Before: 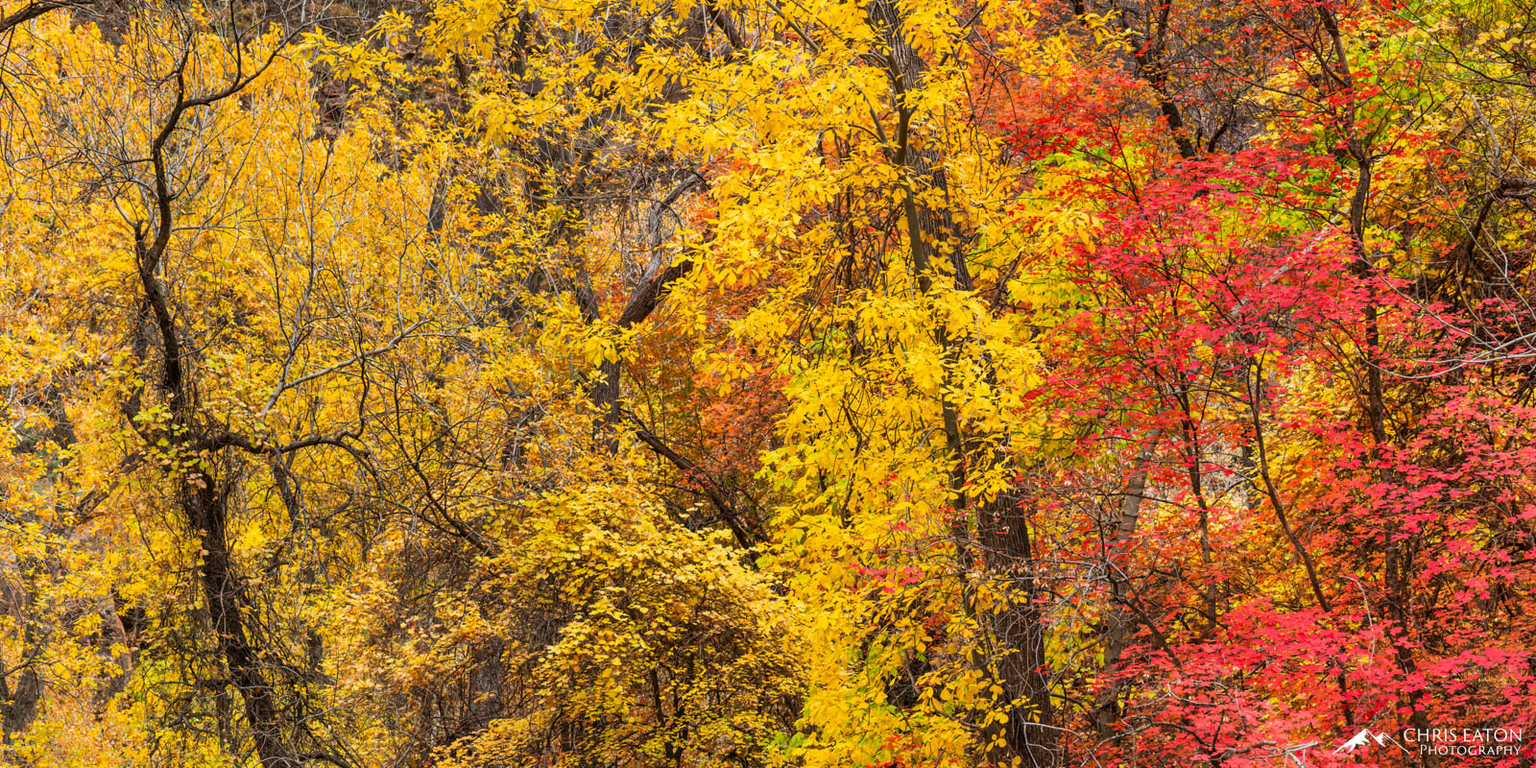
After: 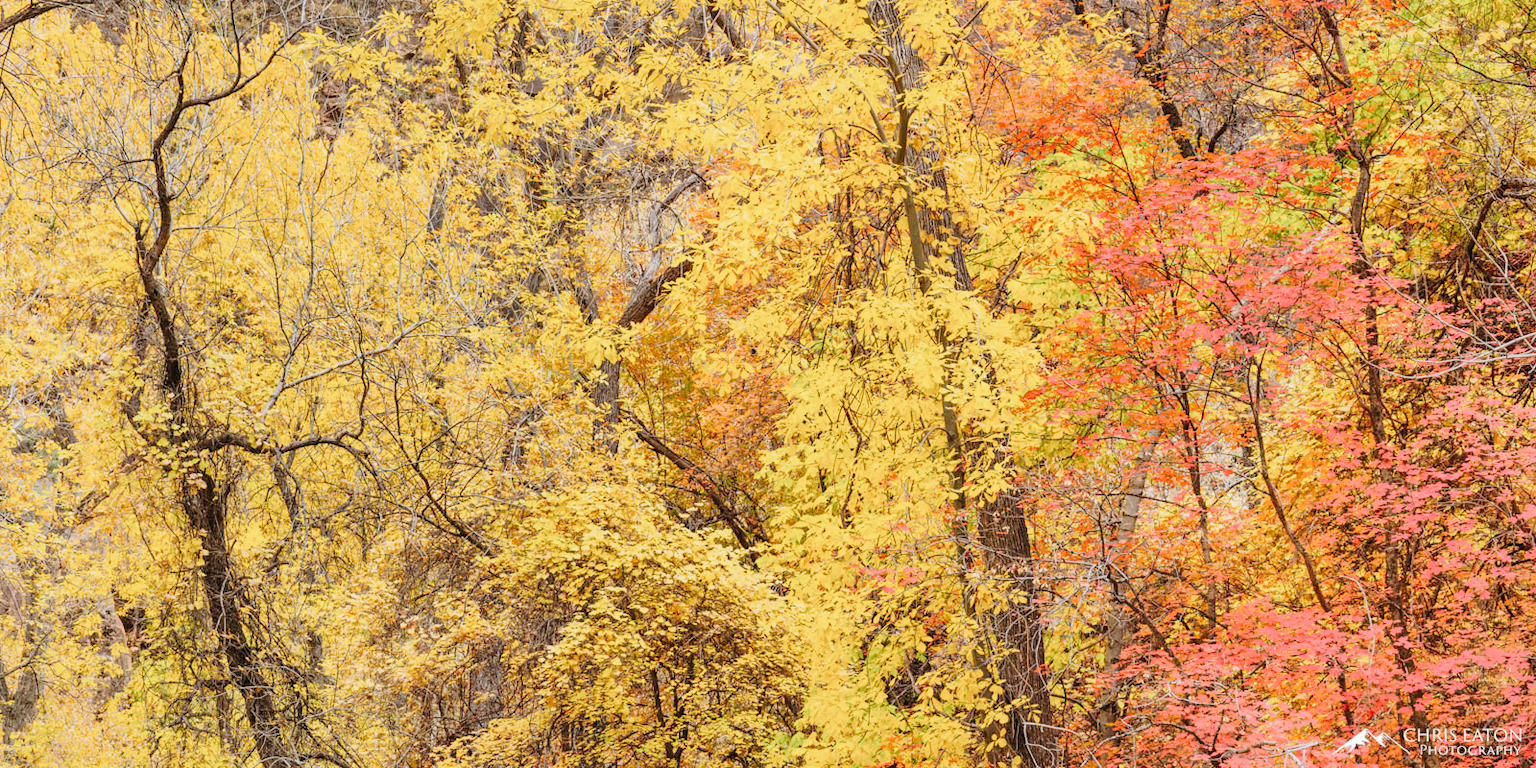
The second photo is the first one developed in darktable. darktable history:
tone curve: curves: ch0 [(0, 0) (0.003, 0.021) (0.011, 0.033) (0.025, 0.059) (0.044, 0.097) (0.069, 0.141) (0.1, 0.186) (0.136, 0.237) (0.177, 0.298) (0.224, 0.378) (0.277, 0.47) (0.335, 0.542) (0.399, 0.605) (0.468, 0.678) (0.543, 0.724) (0.623, 0.787) (0.709, 0.829) (0.801, 0.875) (0.898, 0.912) (1, 1)], preserve colors none
shadows and highlights: shadows 25, highlights -25
